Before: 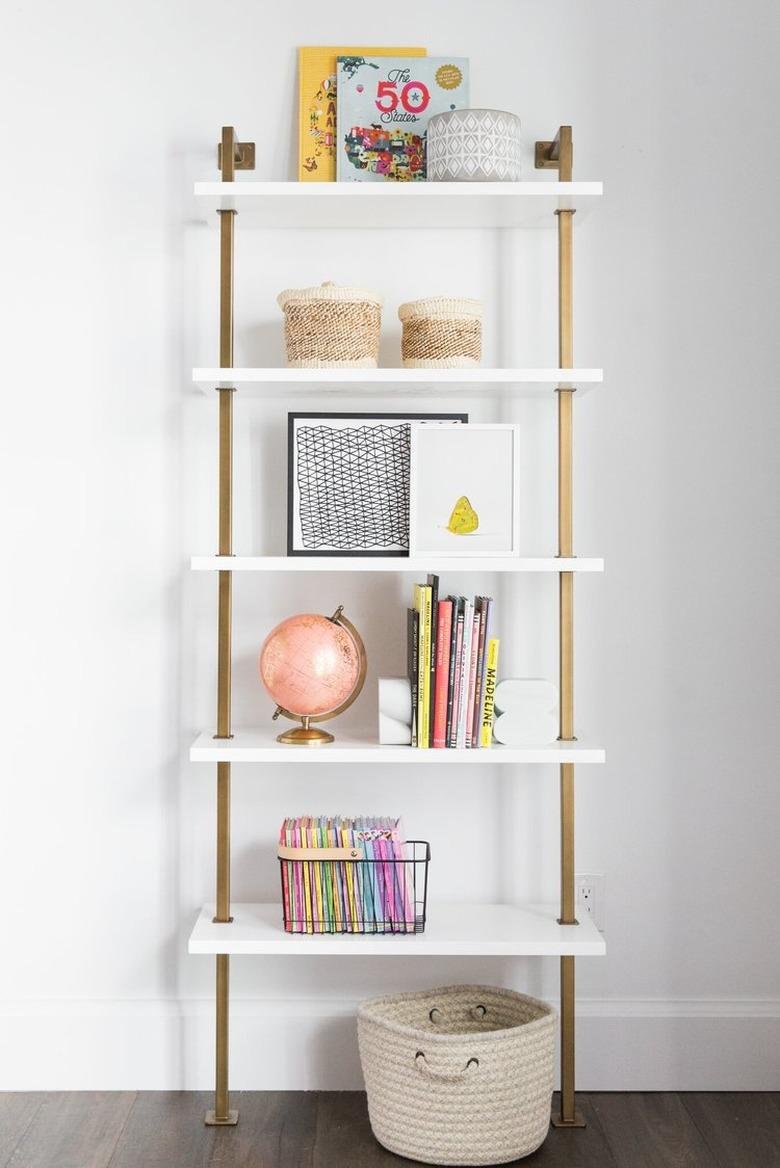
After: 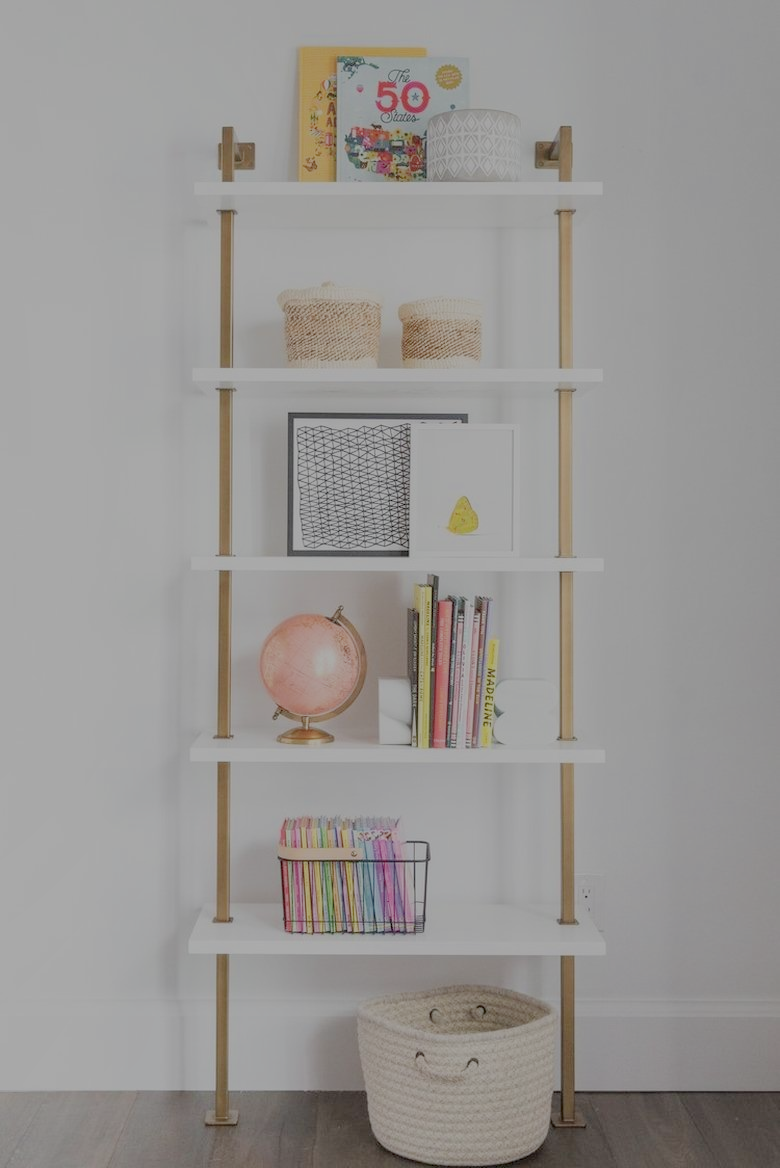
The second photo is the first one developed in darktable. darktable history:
local contrast: on, module defaults
filmic rgb: black relative exposure -15.94 EV, white relative exposure 7.95 EV, hardness 4.19, latitude 49.88%, contrast 0.513
